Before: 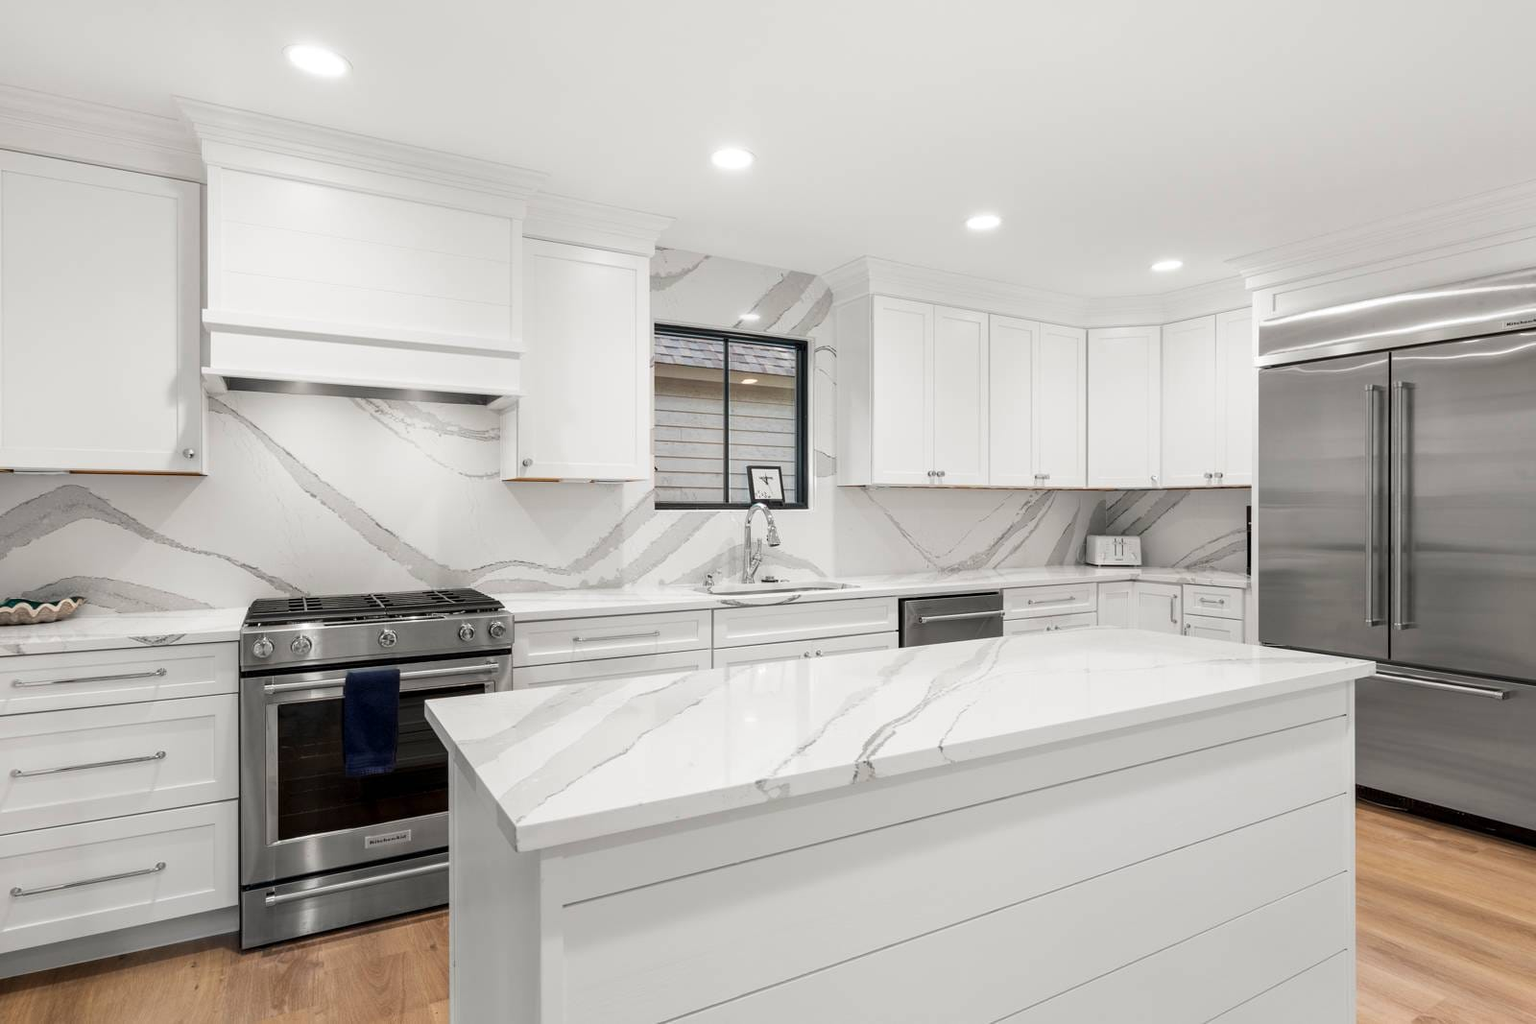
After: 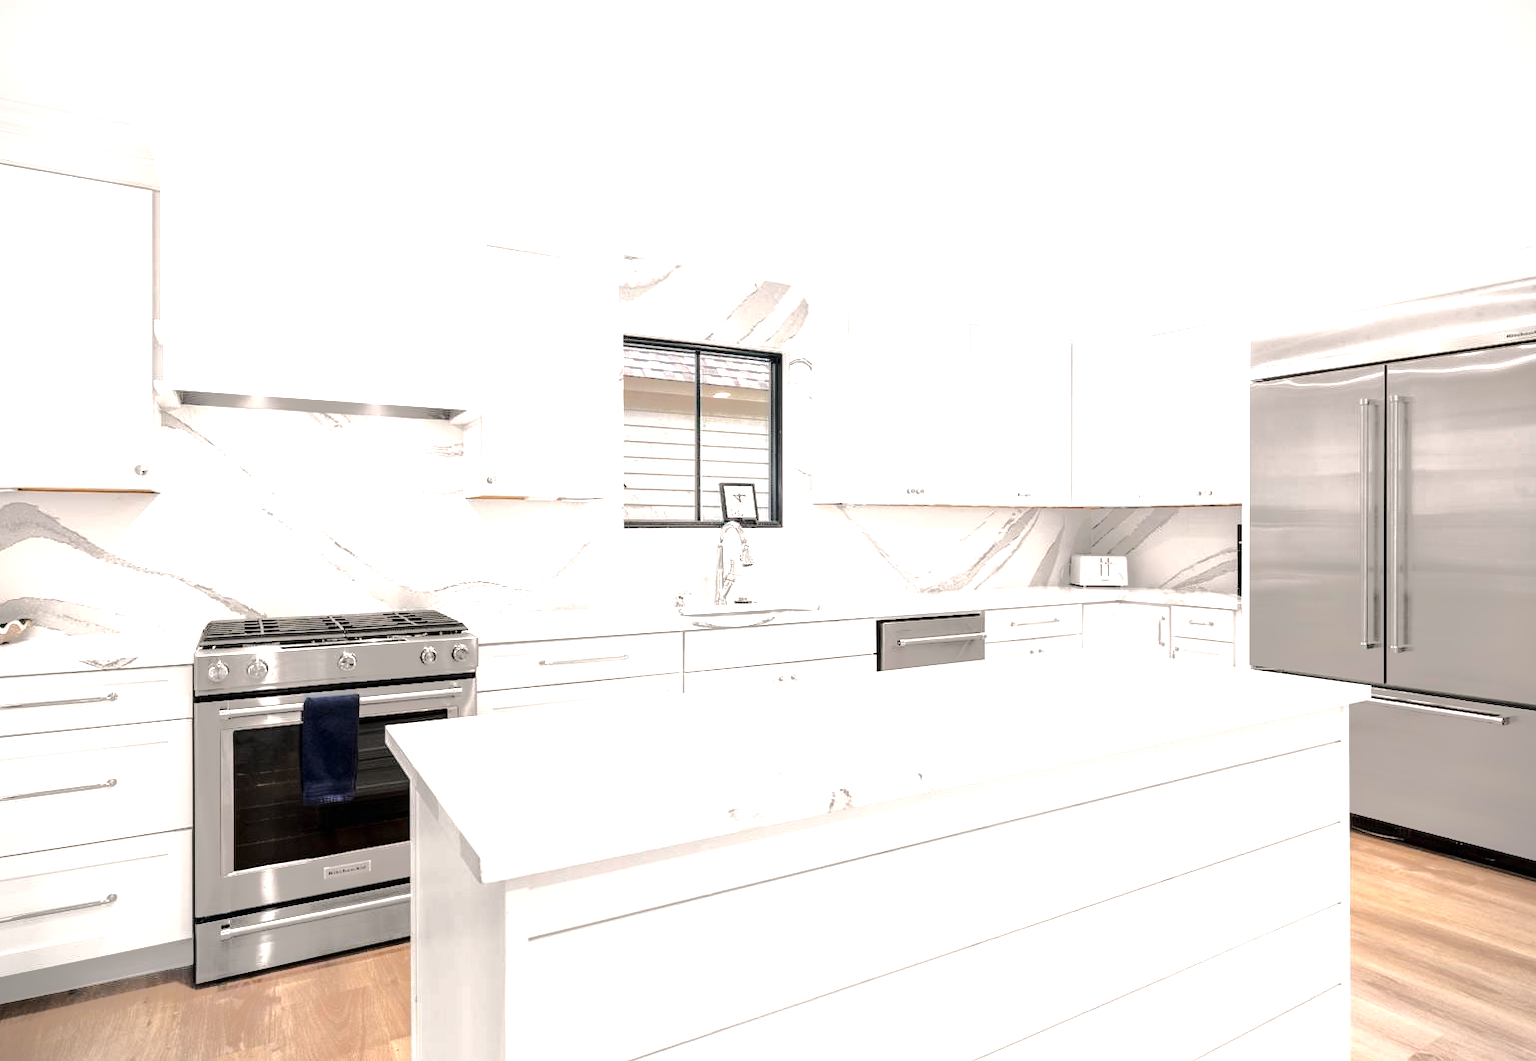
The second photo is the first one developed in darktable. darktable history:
color correction: highlights a* 5.49, highlights b* 5.16, saturation 0.643
exposure: black level correction 0, exposure 1.095 EV, compensate highlight preservation false
crop and rotate: left 3.457%
tone equalizer: -8 EV -0.535 EV, -7 EV -0.348 EV, -6 EV -0.11 EV, -5 EV 0.43 EV, -4 EV 0.96 EV, -3 EV 0.806 EV, -2 EV -0.008 EV, -1 EV 0.137 EV, +0 EV -0.024 EV, edges refinement/feathering 500, mask exposure compensation -1.57 EV, preserve details no
contrast brightness saturation: contrast 0.078, saturation 0.2
vignetting: fall-off start 97.24%, width/height ratio 1.18
